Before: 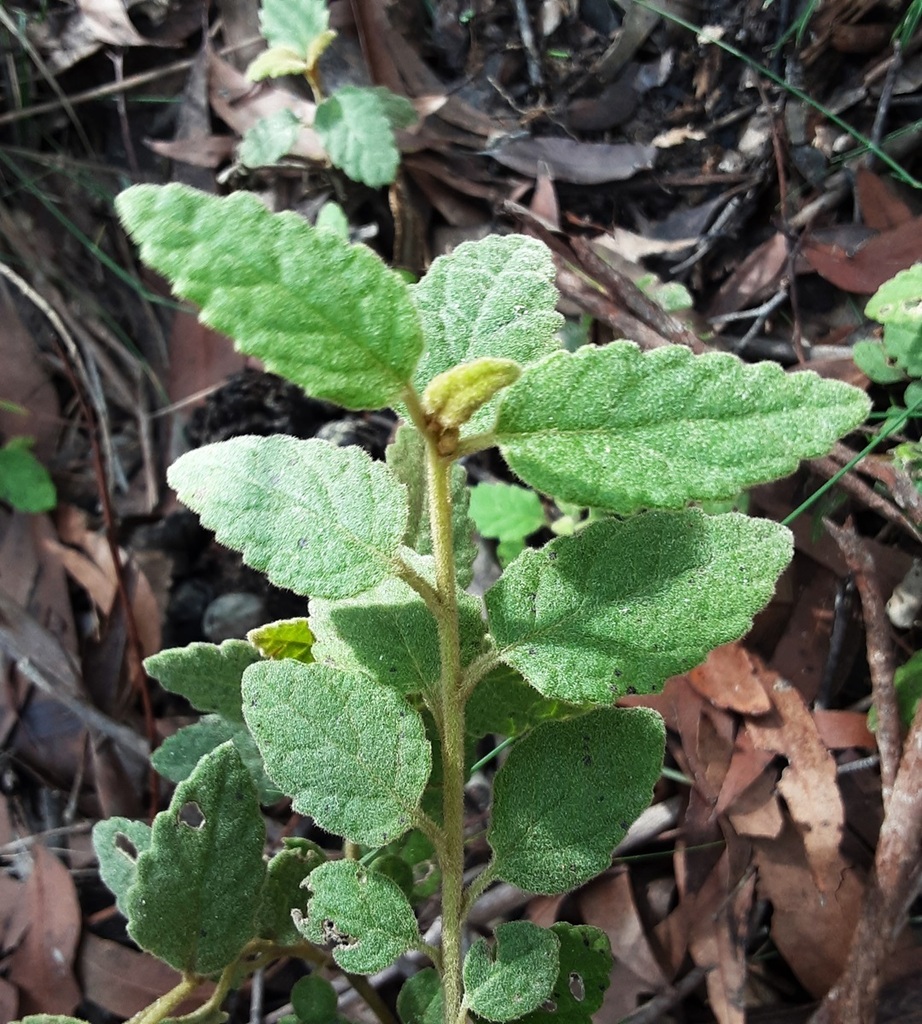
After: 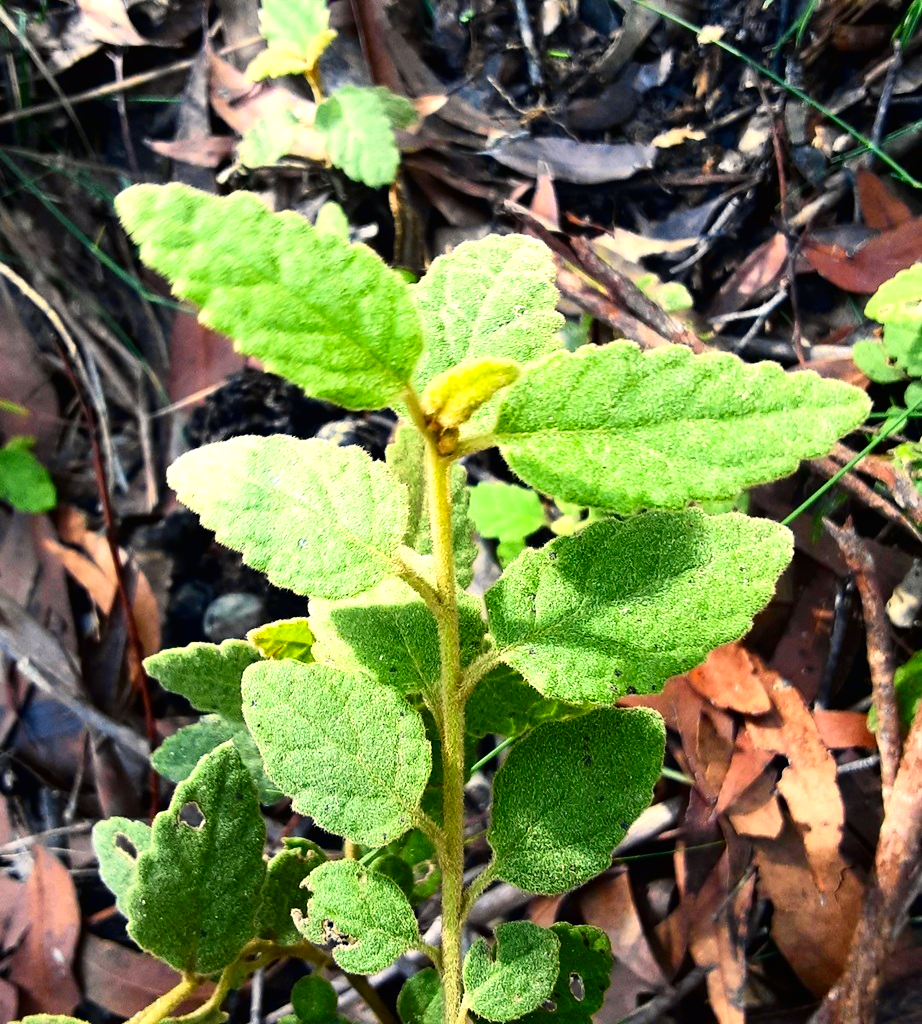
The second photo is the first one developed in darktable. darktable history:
tone curve: curves: ch0 [(0, 0.006) (0.046, 0.011) (0.13, 0.062) (0.338, 0.327) (0.494, 0.55) (0.728, 0.835) (1, 1)]; ch1 [(0, 0) (0.346, 0.324) (0.45, 0.431) (0.5, 0.5) (0.522, 0.517) (0.55, 0.57) (1, 1)]; ch2 [(0, 0) (0.453, 0.418) (0.5, 0.5) (0.526, 0.524) (0.554, 0.598) (0.622, 0.679) (0.707, 0.761) (1, 1)], color space Lab, independent channels, preserve colors none
color balance rgb: shadows lift › chroma 1.014%, shadows lift › hue 241.6°, highlights gain › chroma 2.999%, highlights gain › hue 54.72°, linear chroma grading › global chroma 5.848%, perceptual saturation grading › global saturation 11.317%, perceptual brilliance grading › global brilliance 18.83%
